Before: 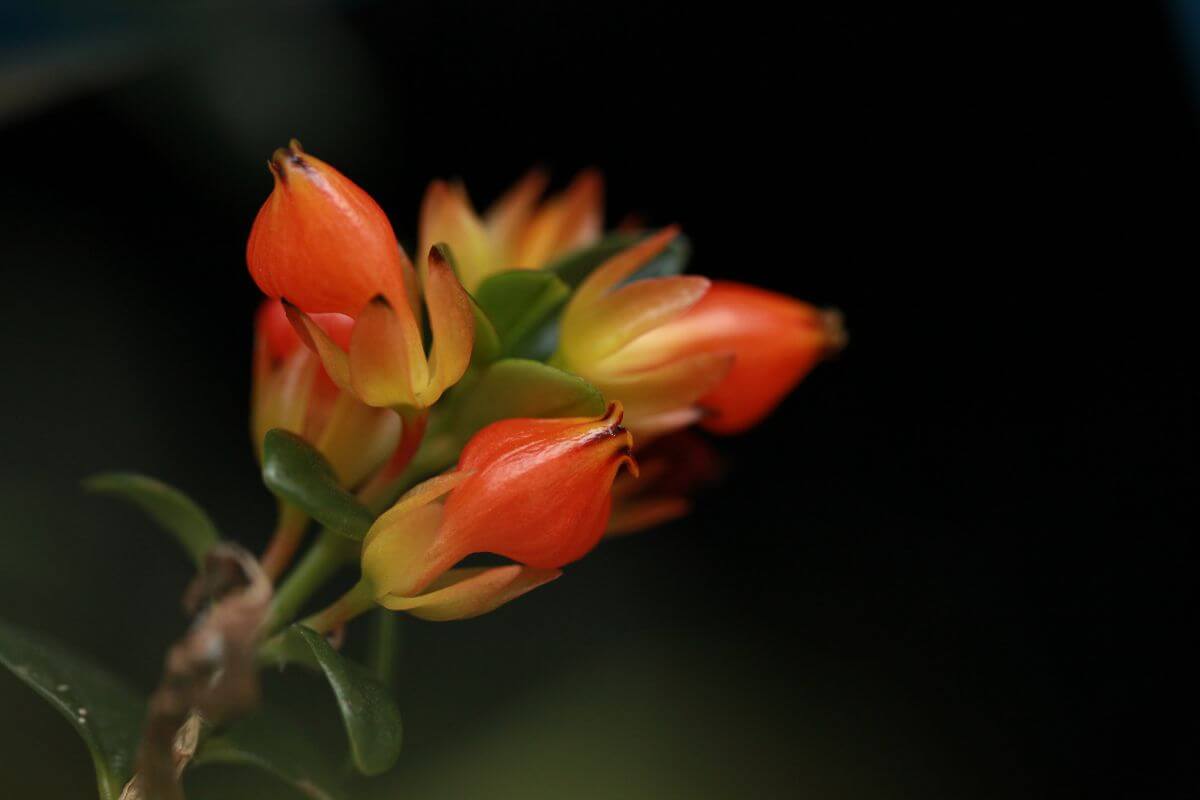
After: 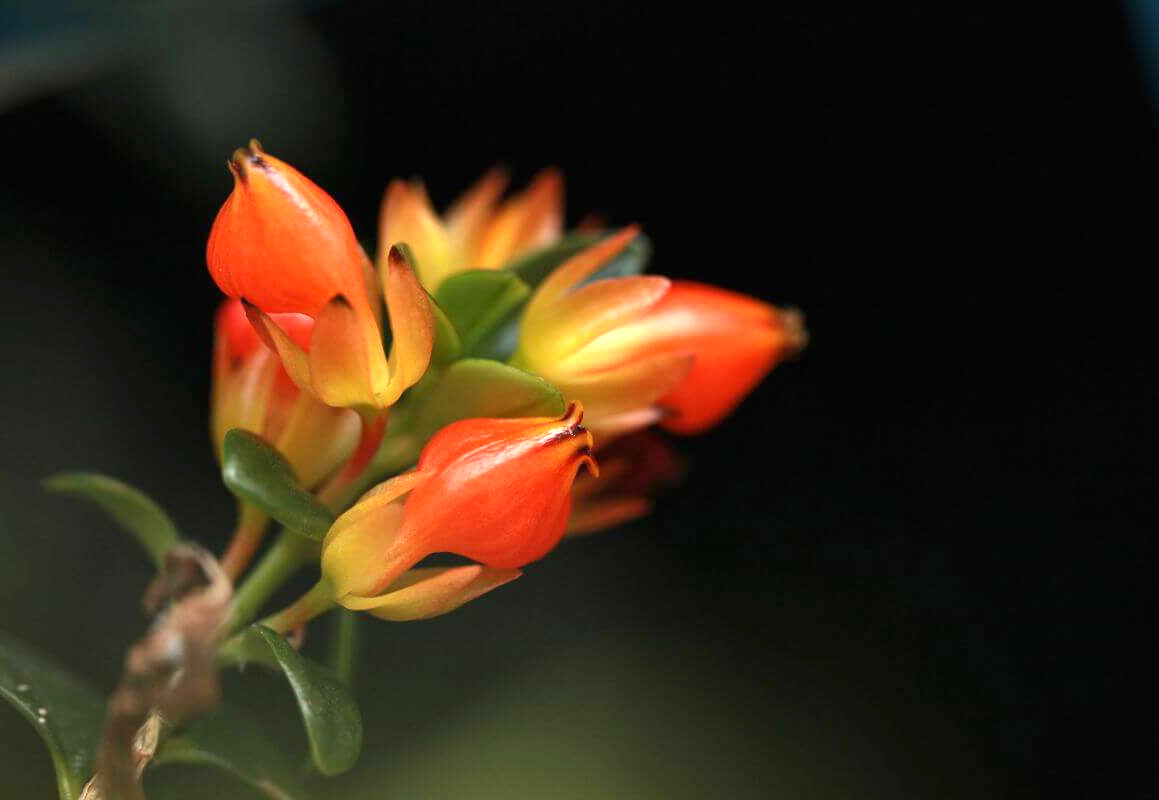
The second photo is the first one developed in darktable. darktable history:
crop and rotate: left 3.344%
tone equalizer: mask exposure compensation -0.499 EV
exposure: black level correction 0, exposure 1.096 EV, compensate highlight preservation false
